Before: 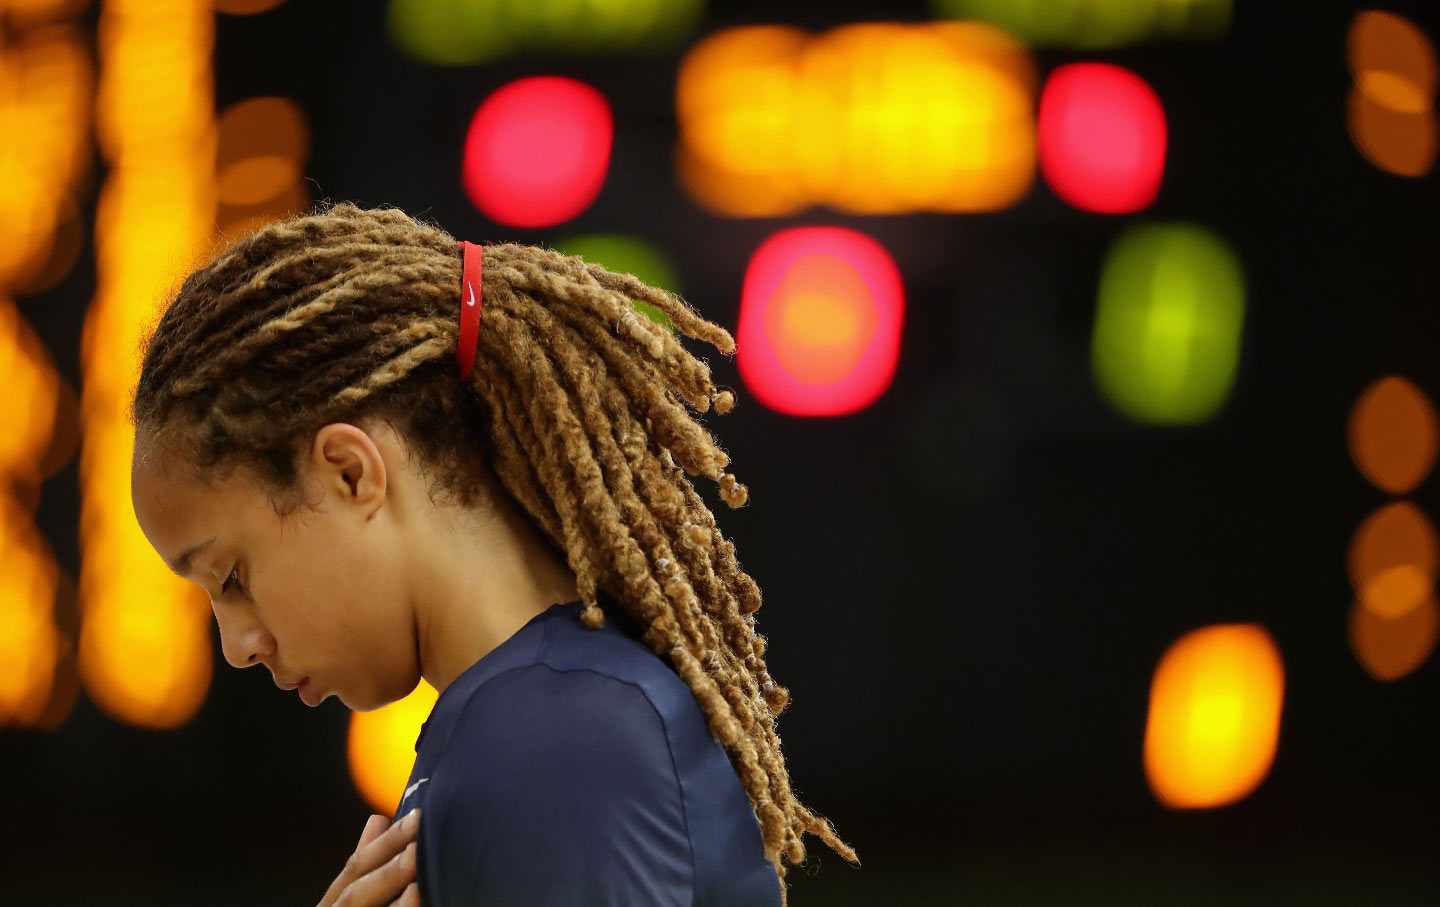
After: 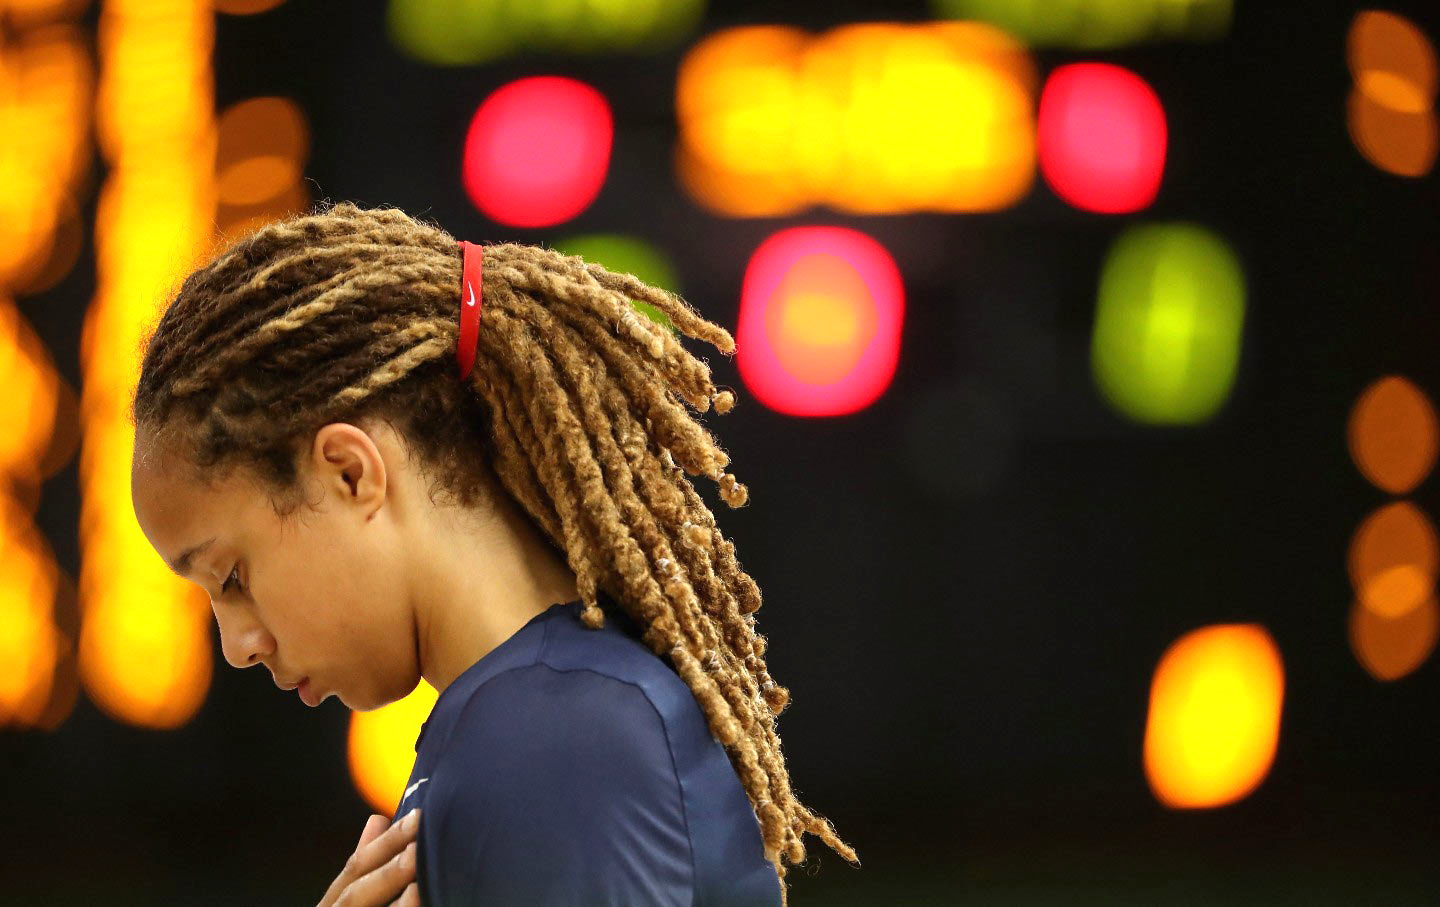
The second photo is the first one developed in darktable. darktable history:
exposure: exposure 0.639 EV, compensate exposure bias true, compensate highlight preservation false
